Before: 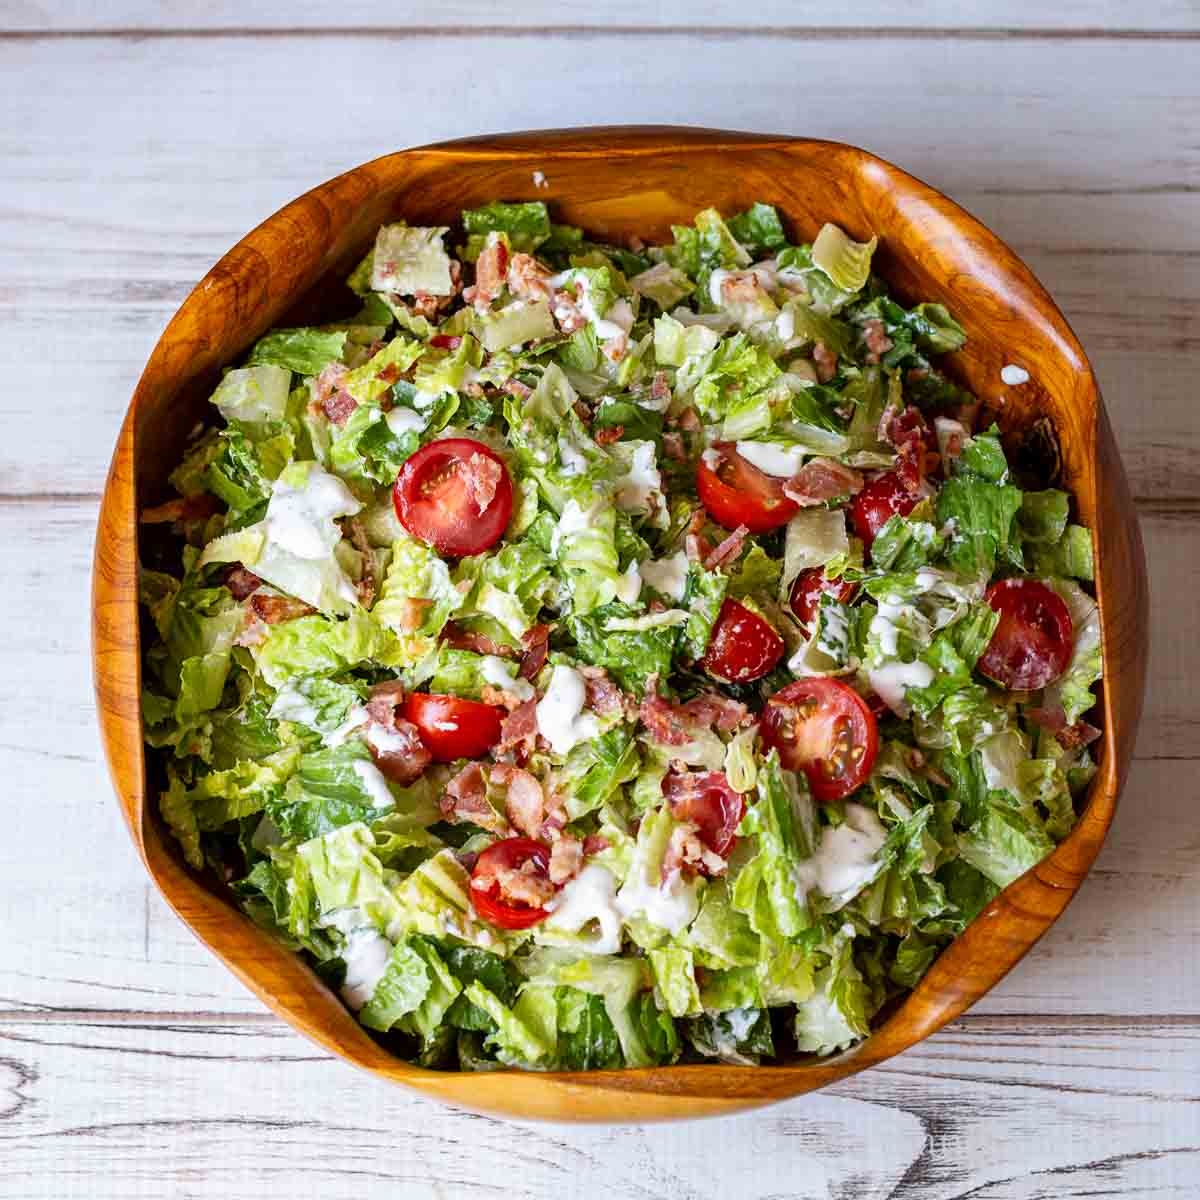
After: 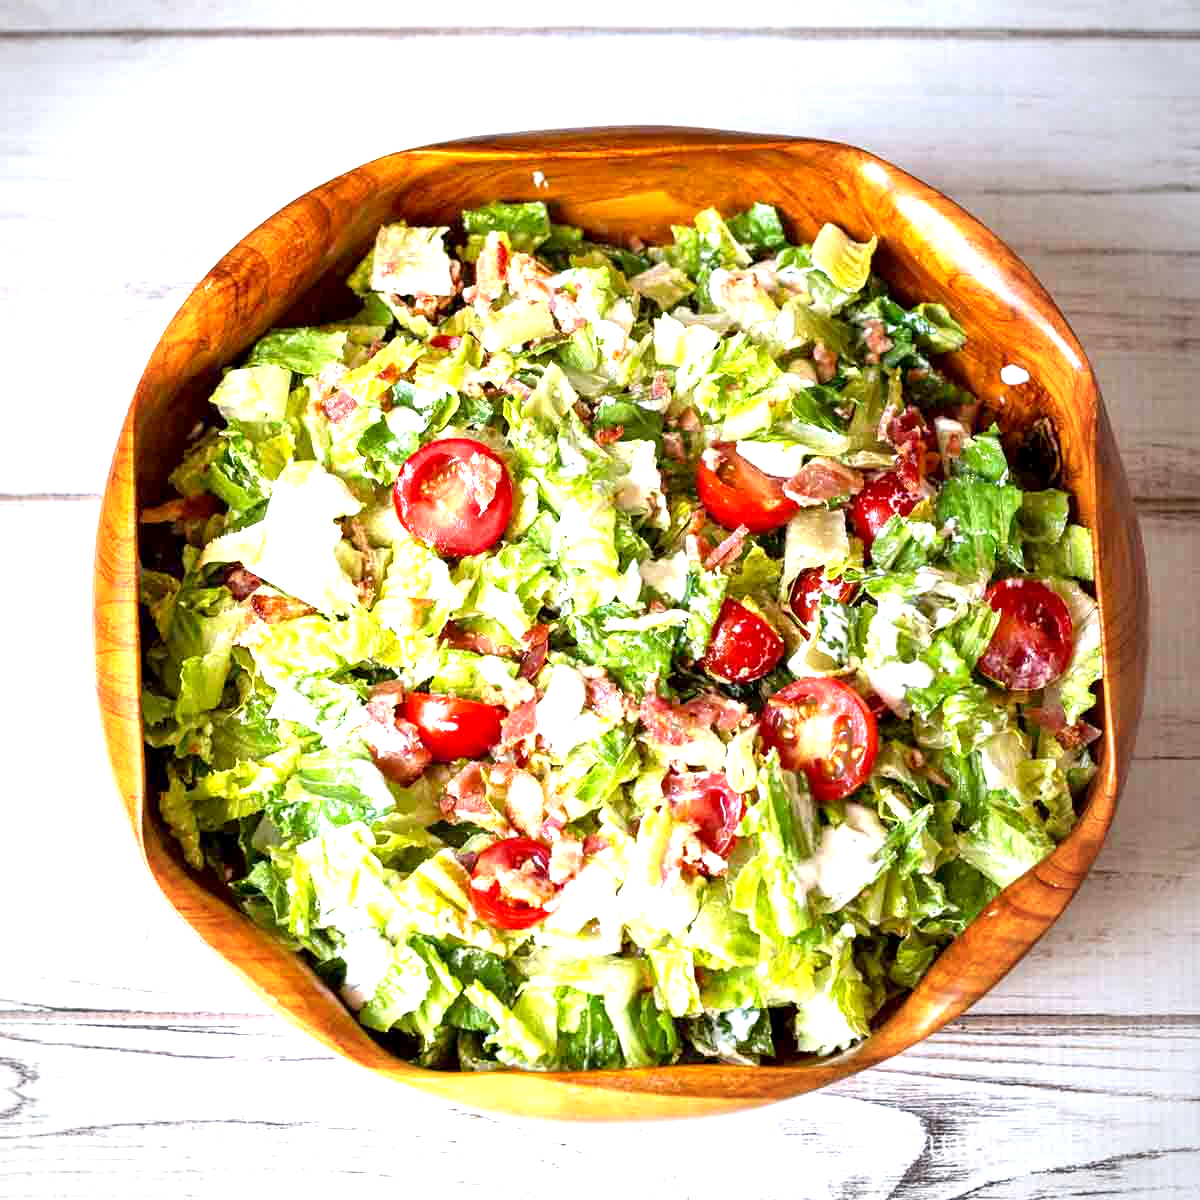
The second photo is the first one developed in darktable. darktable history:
exposure: black level correction 0.001, exposure 1.3 EV, compensate highlight preservation false
vignetting: on, module defaults
